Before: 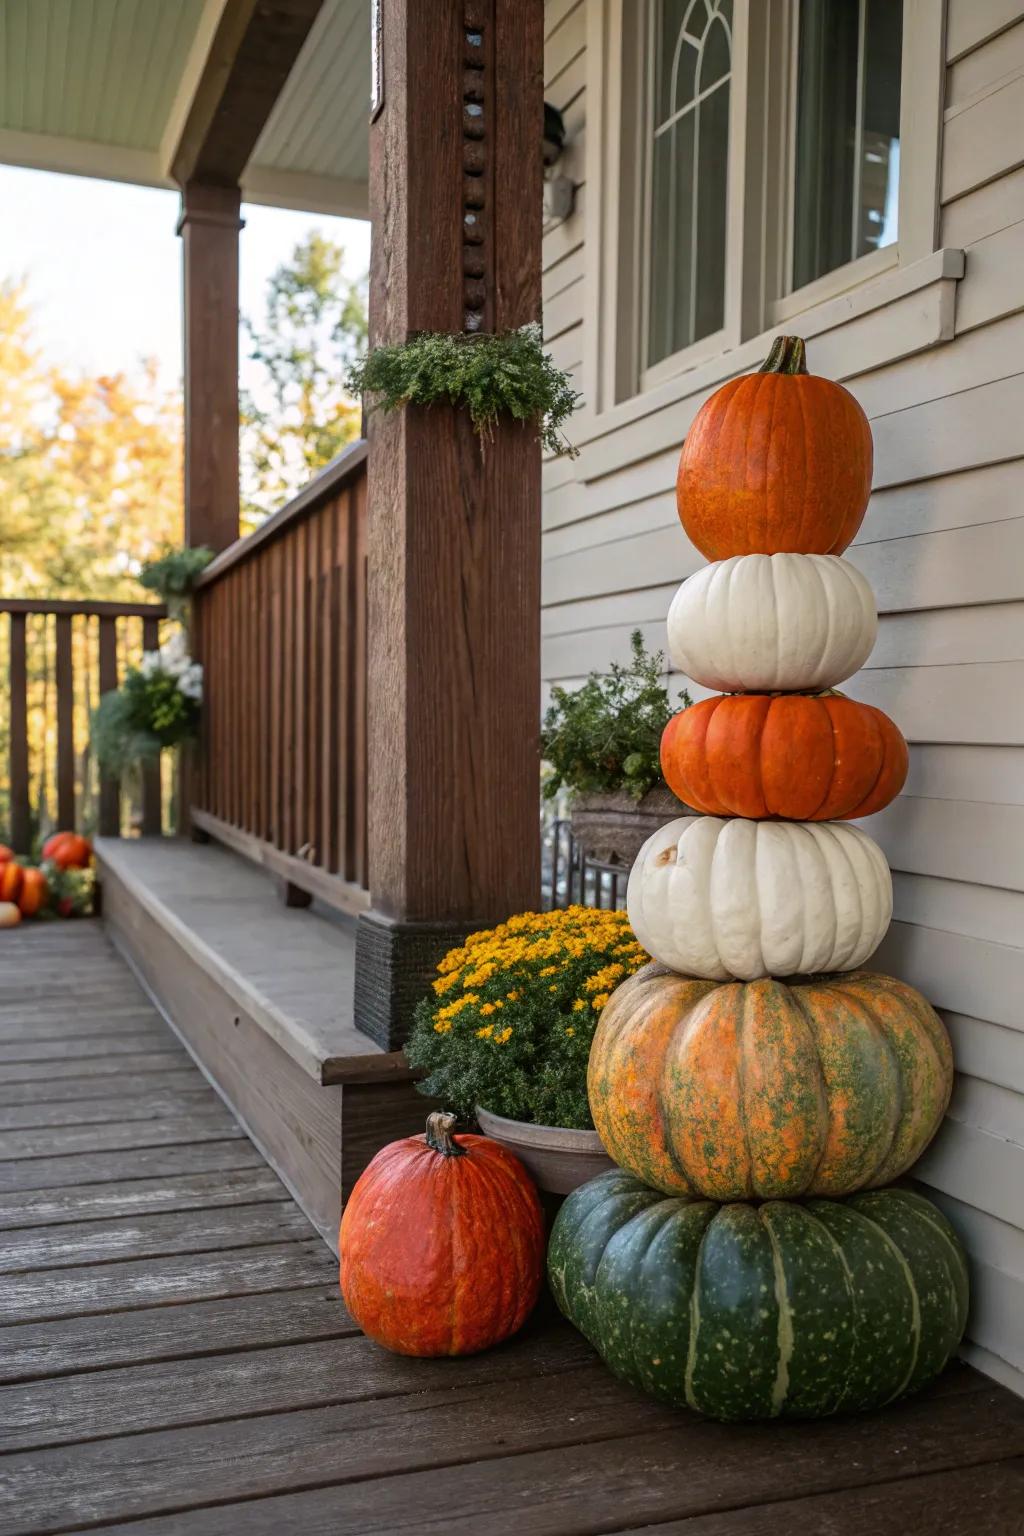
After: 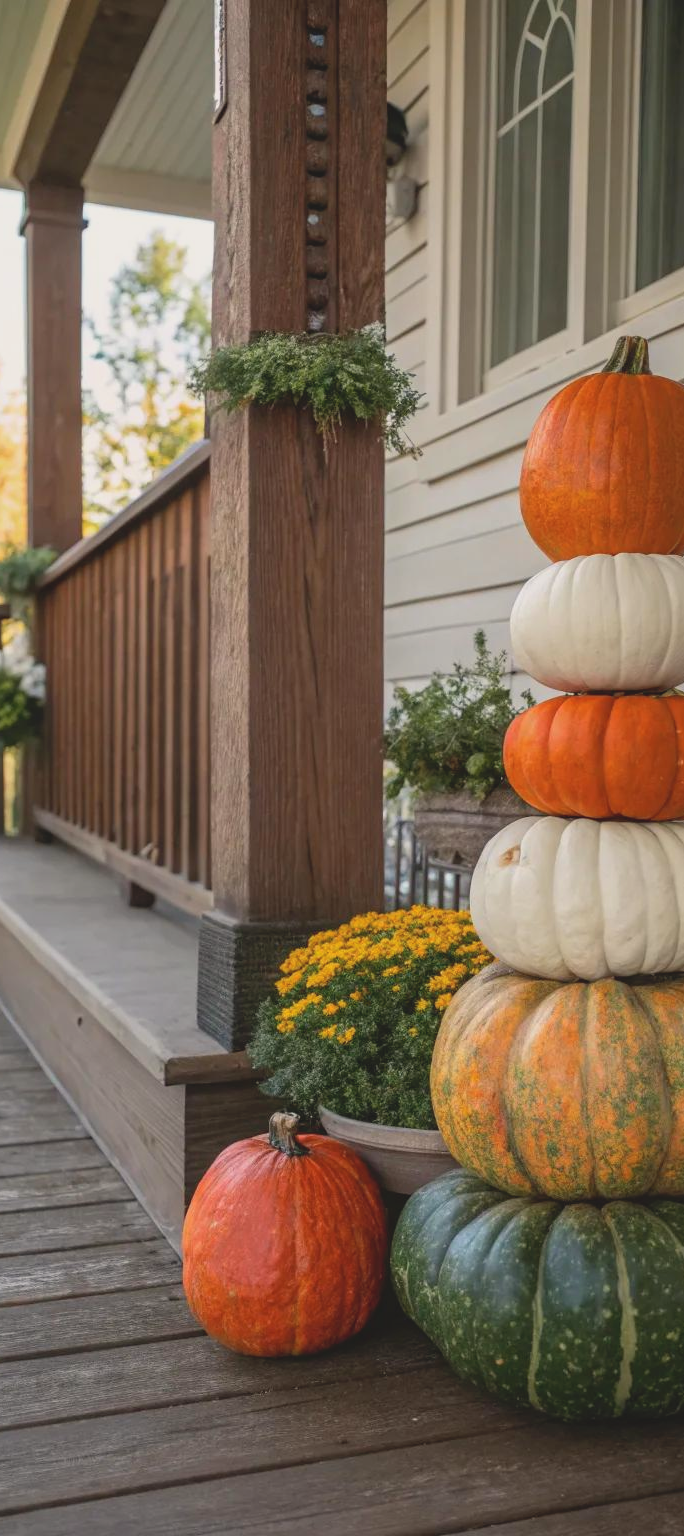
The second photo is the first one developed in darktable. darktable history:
crop: left 15.384%, right 17.759%
contrast brightness saturation: contrast -0.155, brightness 0.051, saturation -0.129
color correction: highlights a* 0.843, highlights b* 2.87, saturation 1.07
